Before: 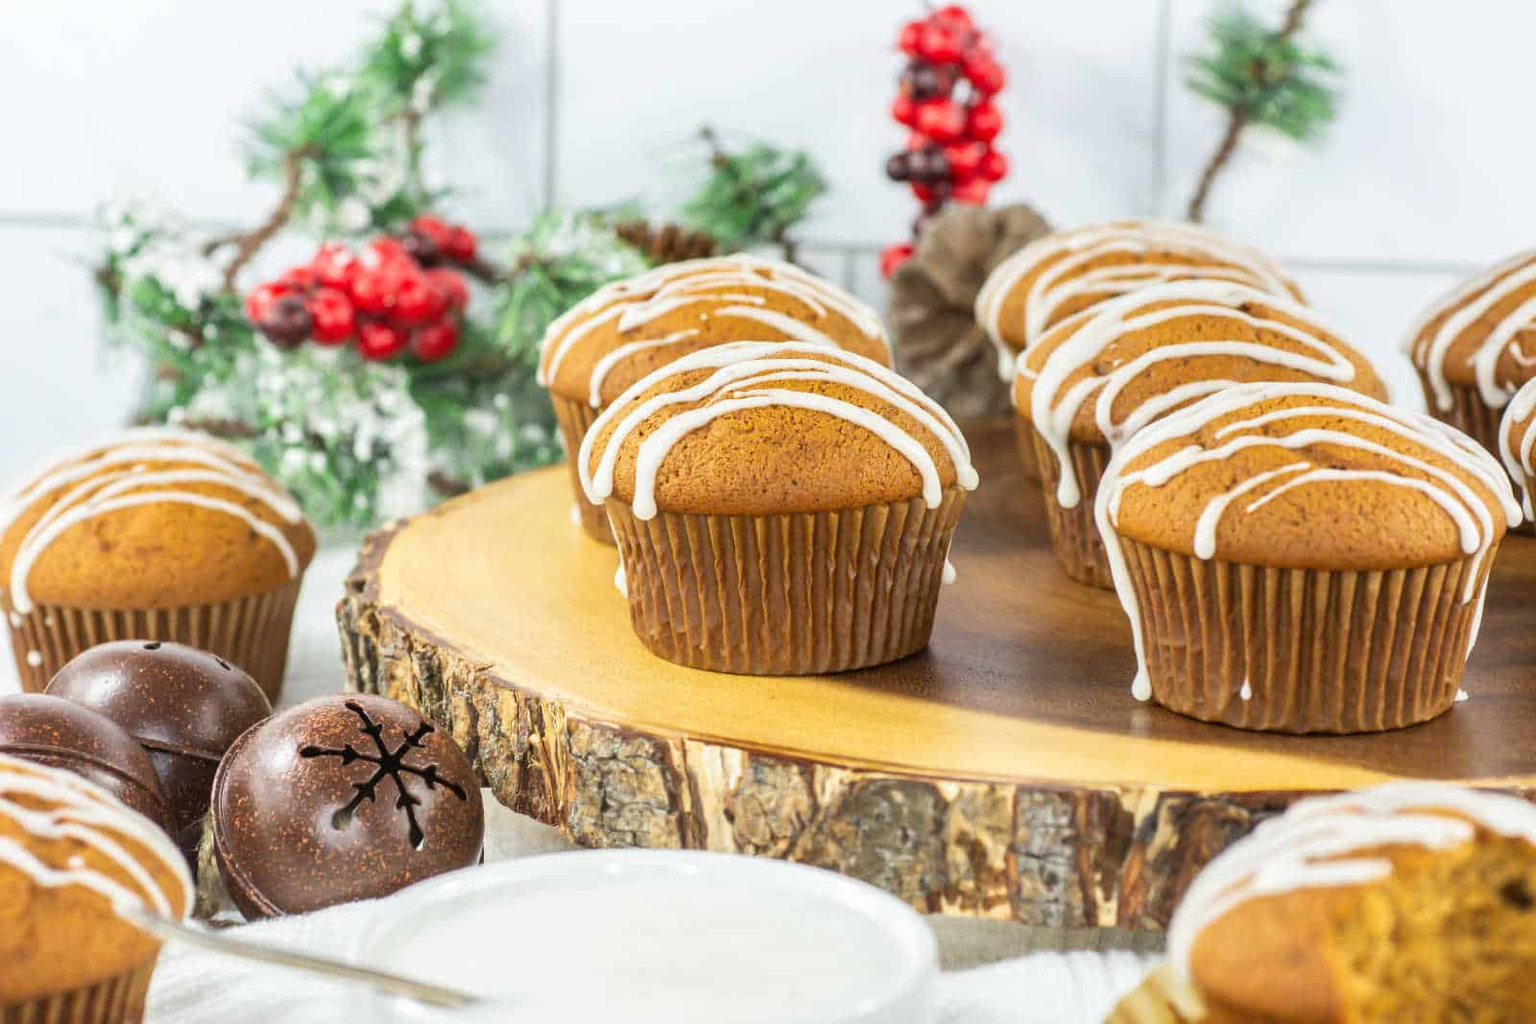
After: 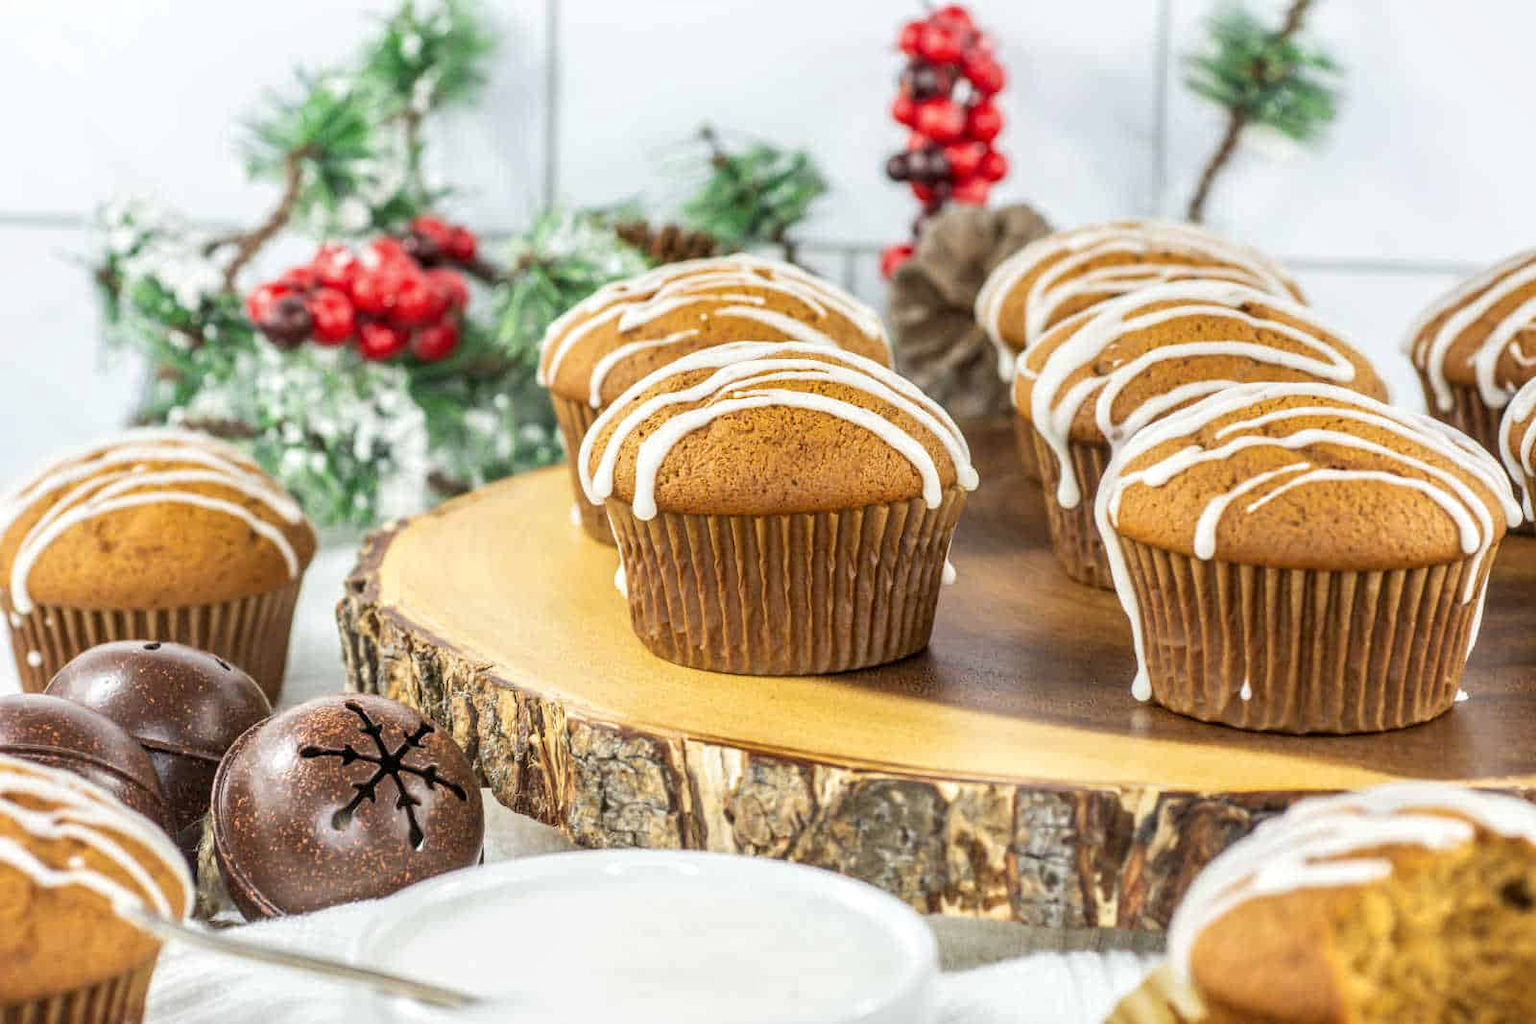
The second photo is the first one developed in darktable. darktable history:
local contrast: on, module defaults
contrast brightness saturation: saturation -0.05
